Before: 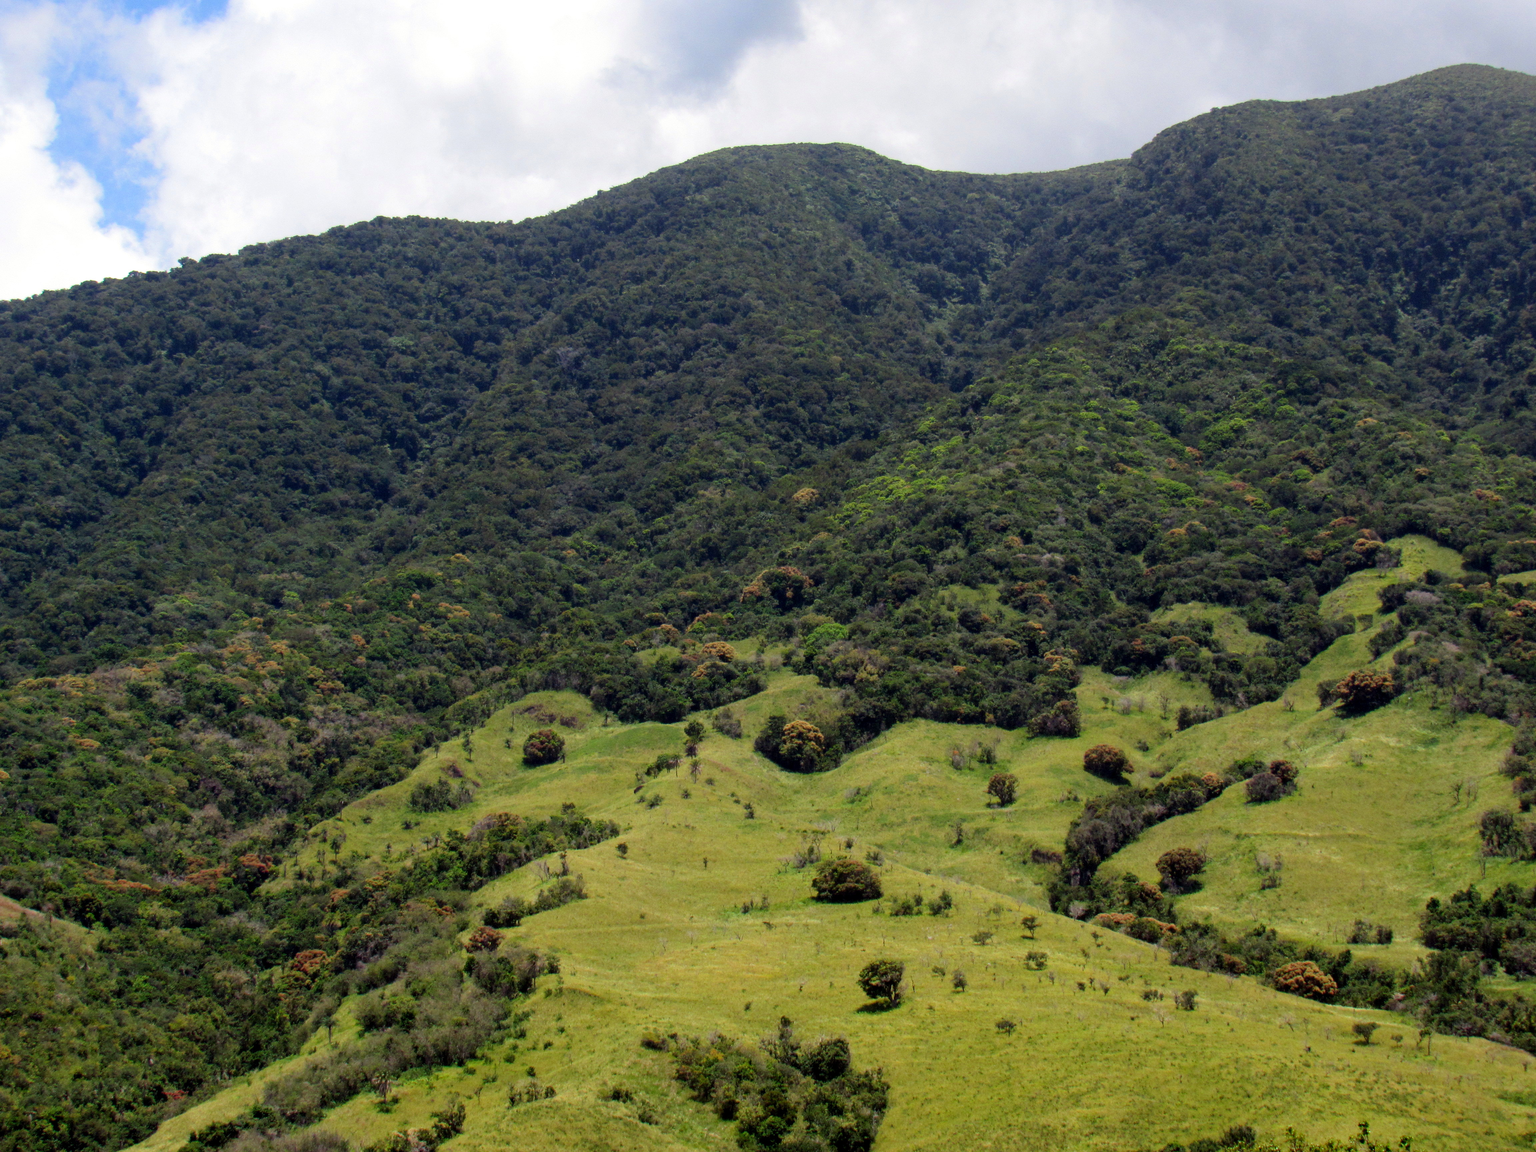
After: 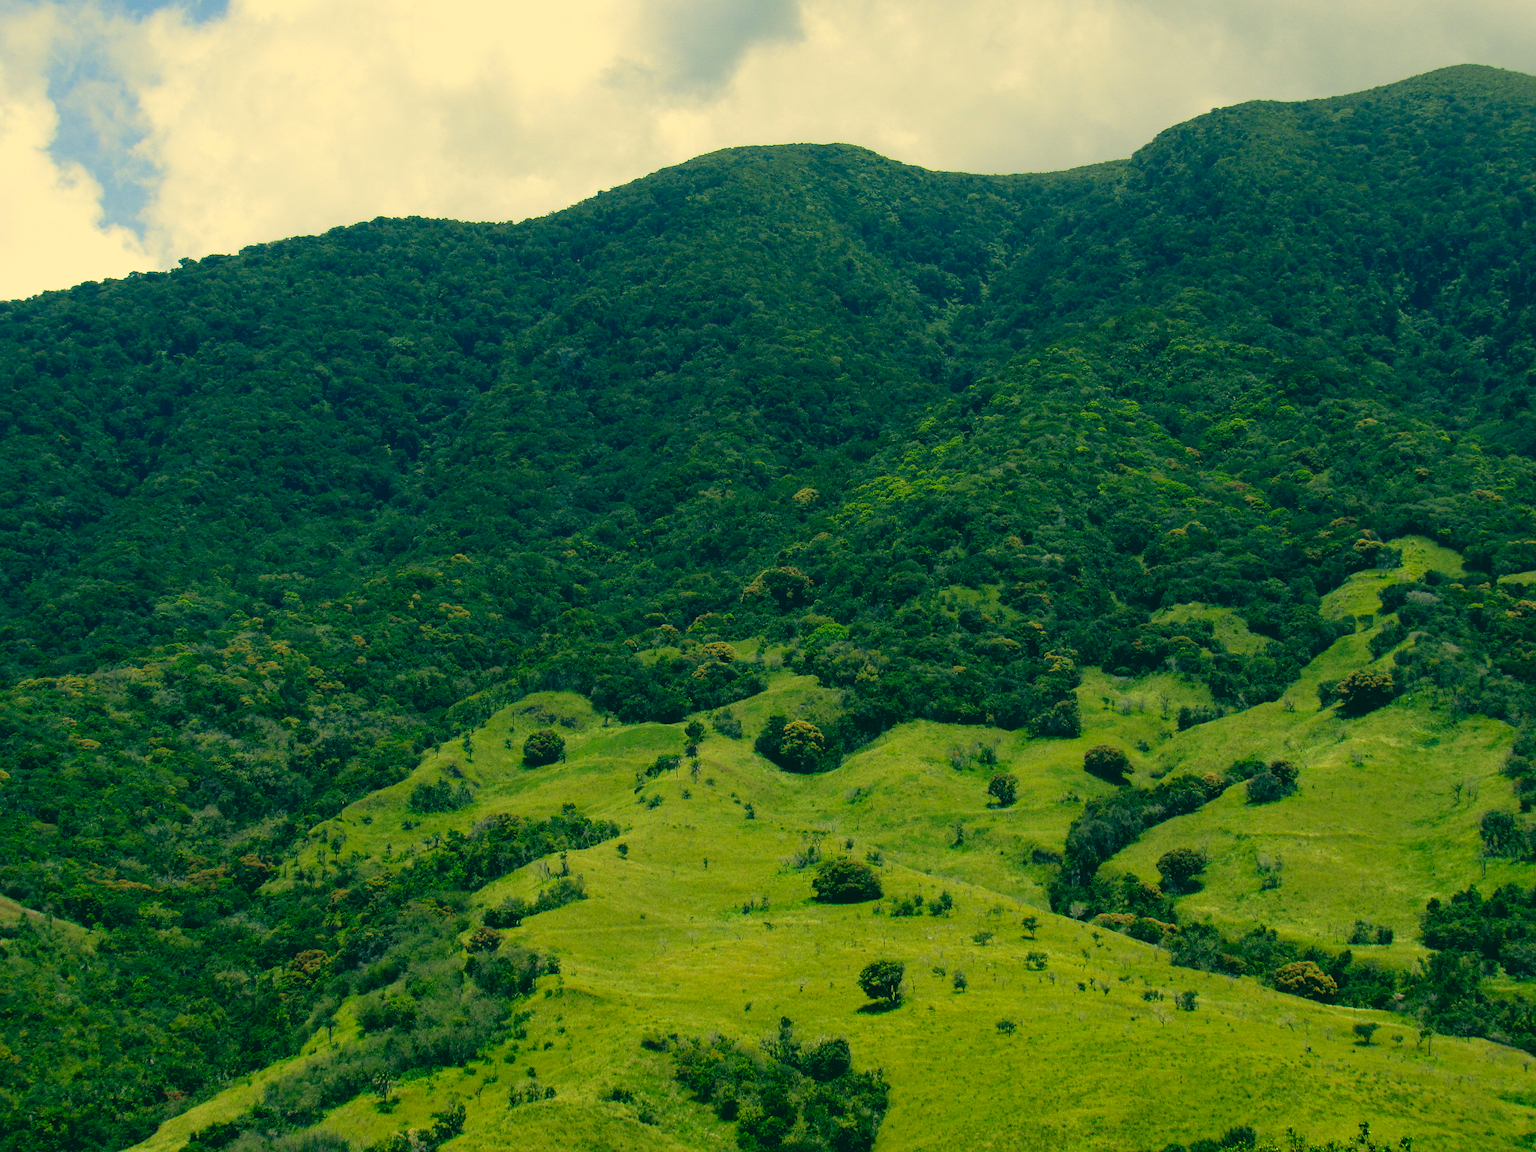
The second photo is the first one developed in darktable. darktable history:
contrast brightness saturation: contrast -0.087, brightness -0.042, saturation -0.112
exposure: compensate exposure bias true, compensate highlight preservation false
color correction: highlights a* 2.13, highlights b* 34.45, shadows a* -35.93, shadows b* -5.92
sharpen: on, module defaults
